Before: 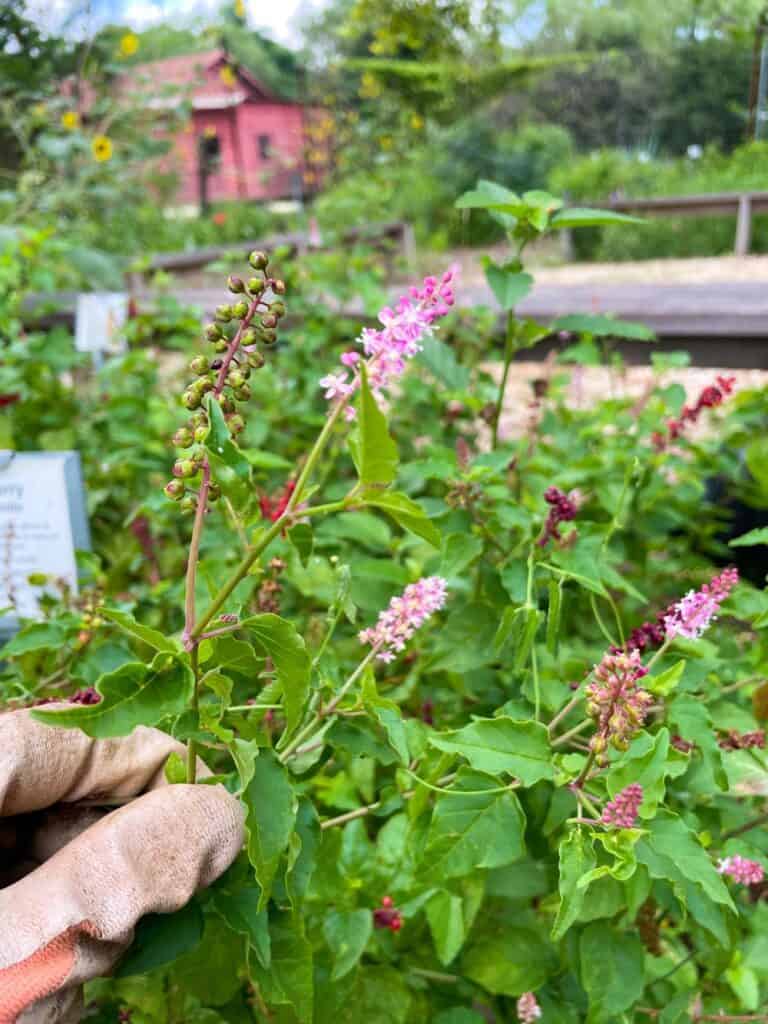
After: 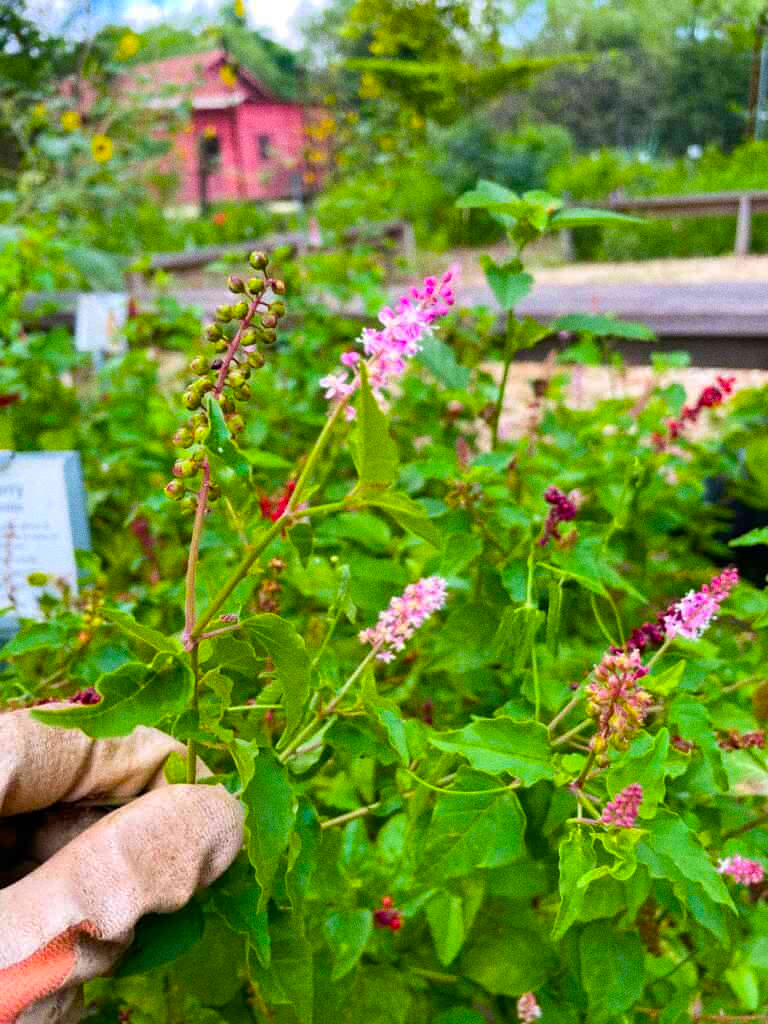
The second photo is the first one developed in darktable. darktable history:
grain: on, module defaults
color balance rgb: linear chroma grading › global chroma 15%, perceptual saturation grading › global saturation 30%
